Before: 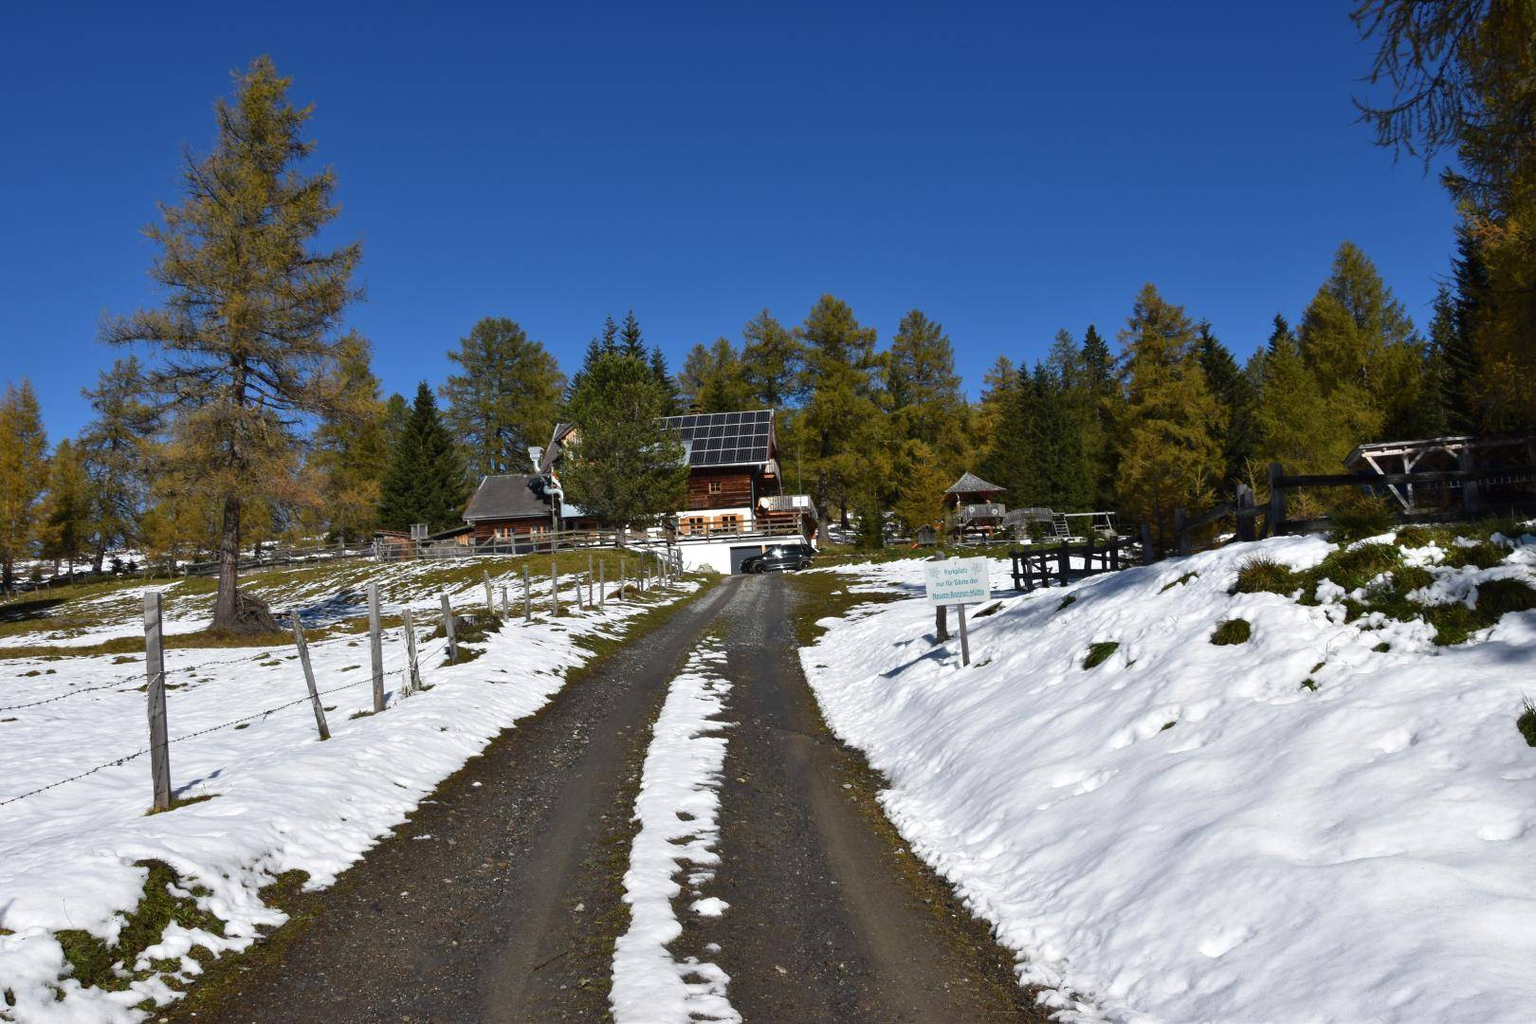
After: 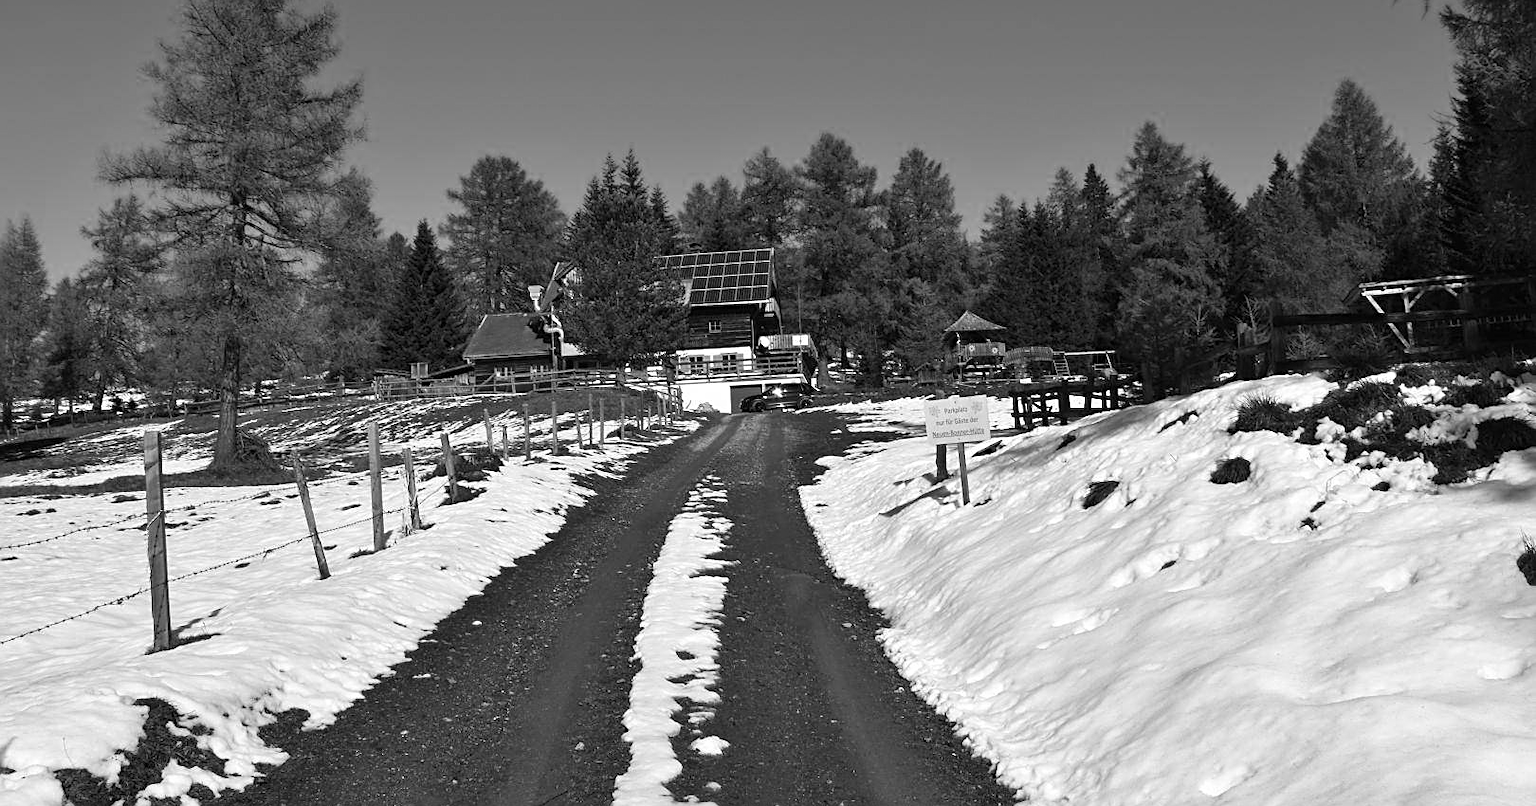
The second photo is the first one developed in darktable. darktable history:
crop and rotate: top 15.768%, bottom 5.366%
sharpen: on, module defaults
color calibration: output gray [0.28, 0.41, 0.31, 0], gray › normalize channels true, x 0.37, y 0.382, temperature 4315.93 K, gamut compression 0.006
